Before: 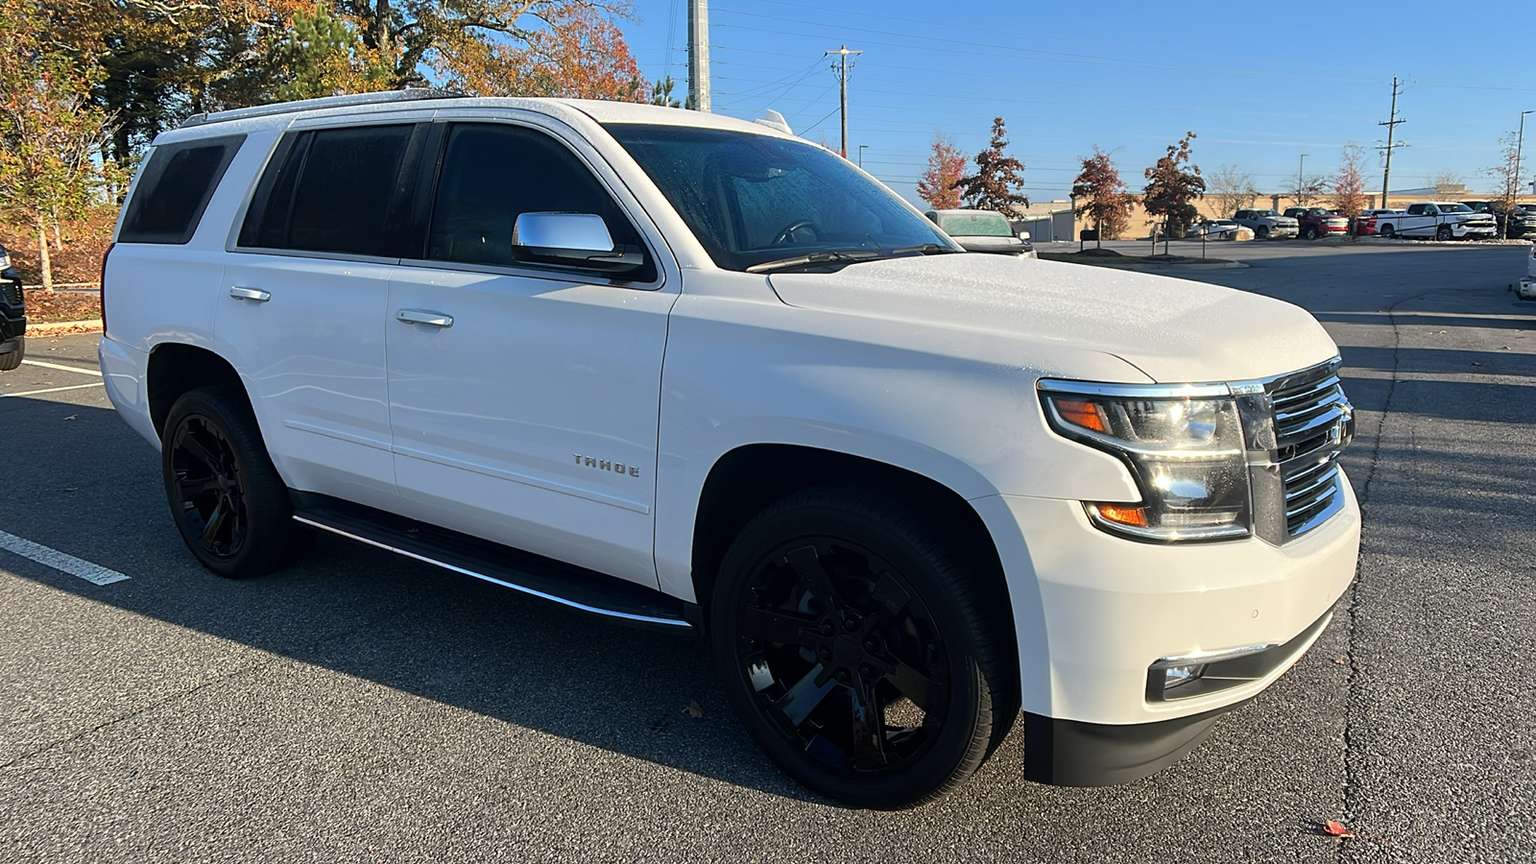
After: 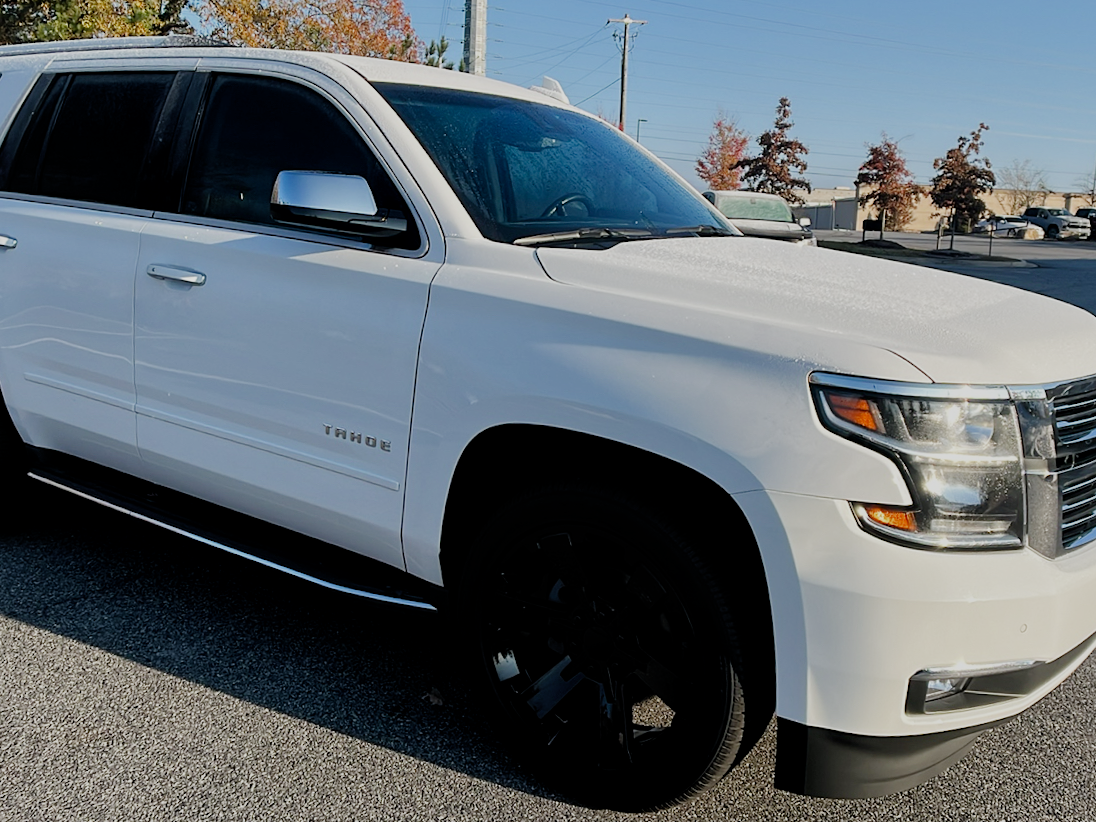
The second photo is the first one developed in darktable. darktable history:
crop and rotate: angle -3.06°, left 14.029%, top 0.026%, right 11.029%, bottom 0.08%
local contrast: mode bilateral grid, contrast 20, coarseness 50, detail 129%, midtone range 0.2
filmic rgb: black relative exposure -7.15 EV, white relative exposure 5.39 EV, hardness 3.03, add noise in highlights 0.001, preserve chrominance no, color science v3 (2019), use custom middle-gray values true, contrast in highlights soft
color correction: highlights b* -0.012, saturation 0.985
tone equalizer: edges refinement/feathering 500, mask exposure compensation -1.57 EV, preserve details no
